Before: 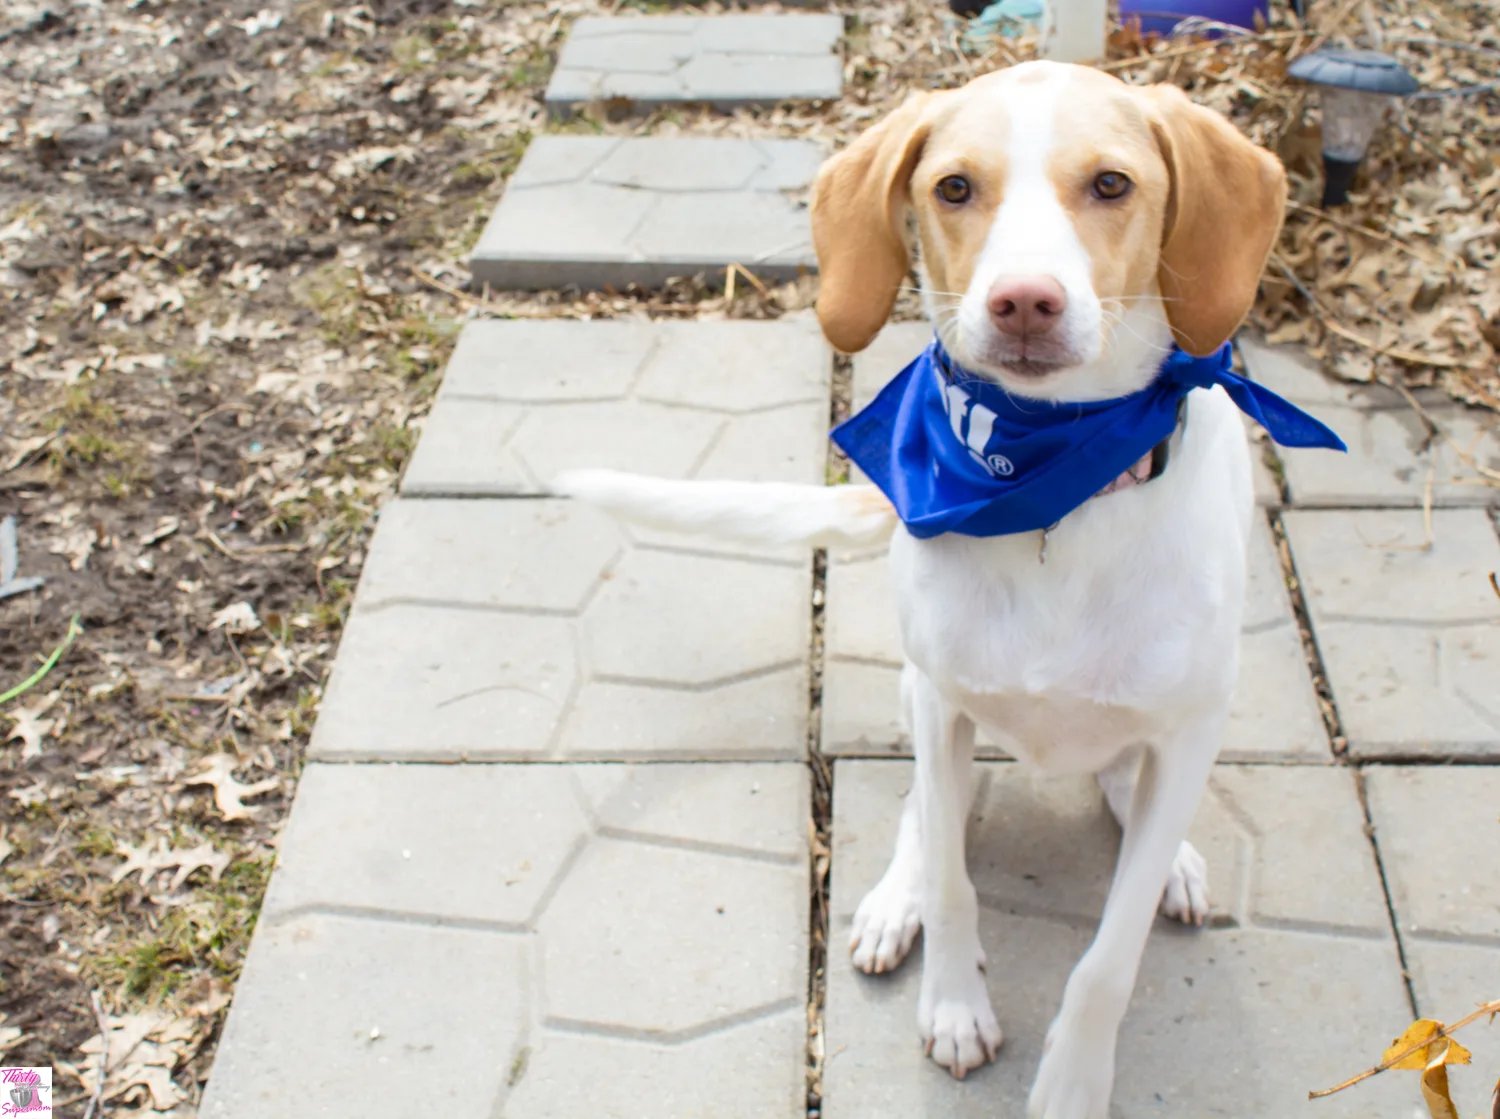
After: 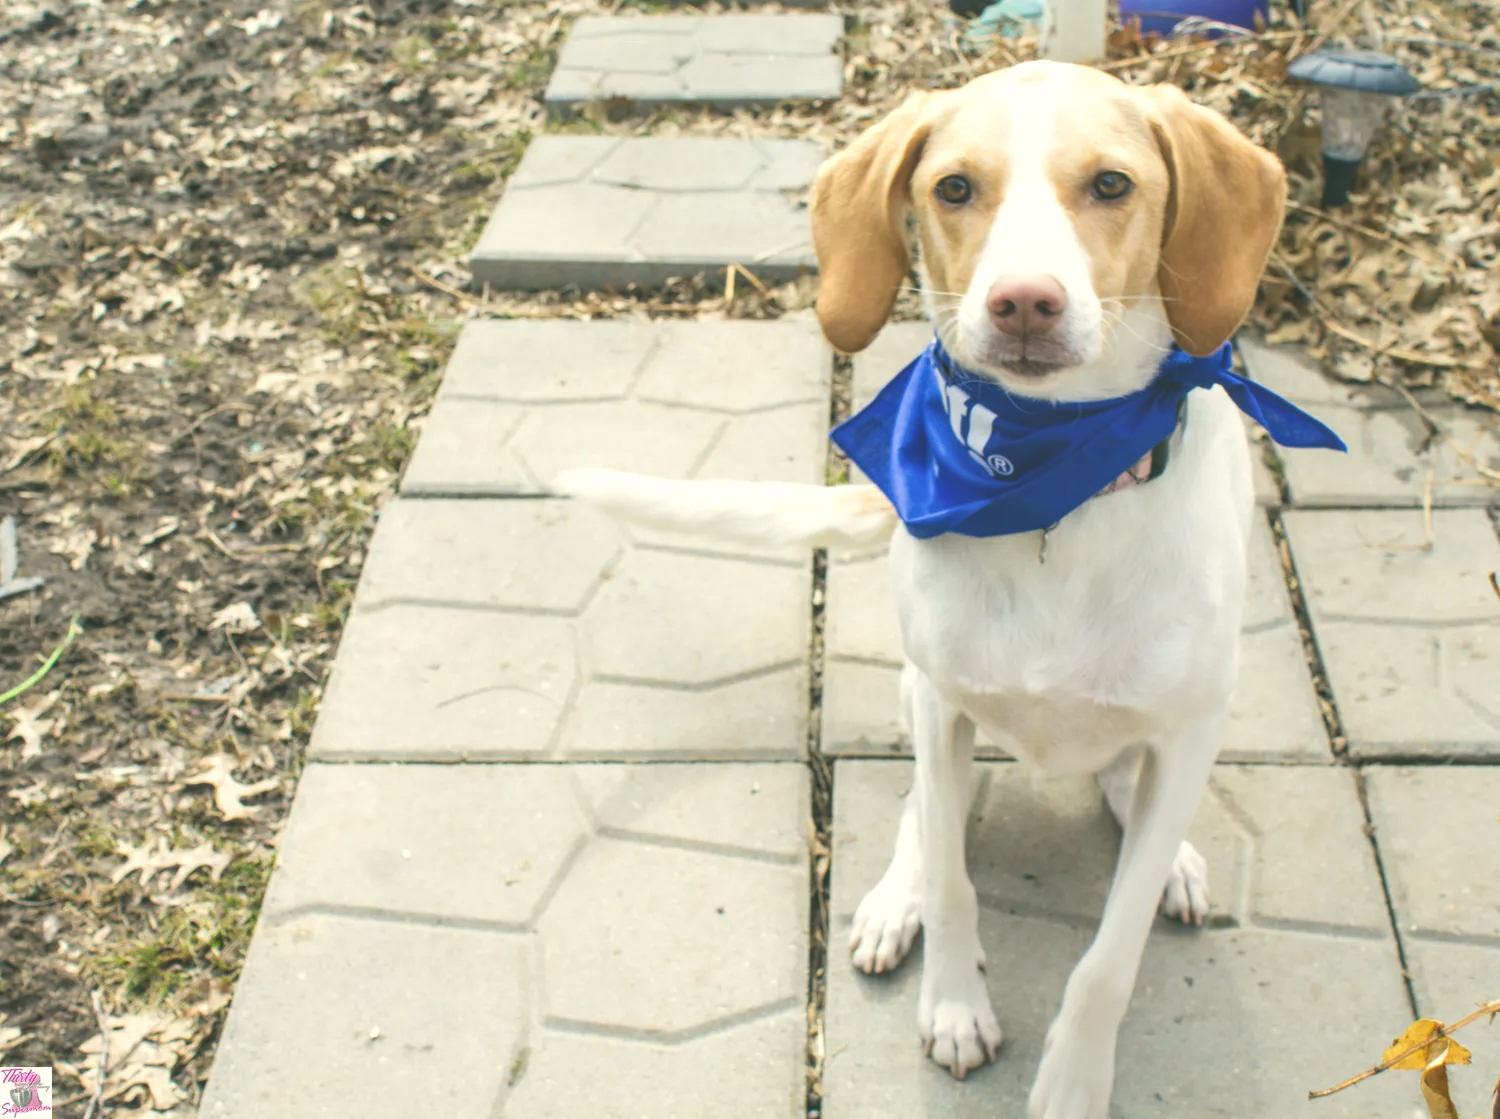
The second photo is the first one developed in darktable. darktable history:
exposure: black level correction -0.041, exposure 0.064 EV, compensate highlight preservation false
color correction: highlights a* -0.482, highlights b* 9.48, shadows a* -9.48, shadows b* 0.803
local contrast: on, module defaults
